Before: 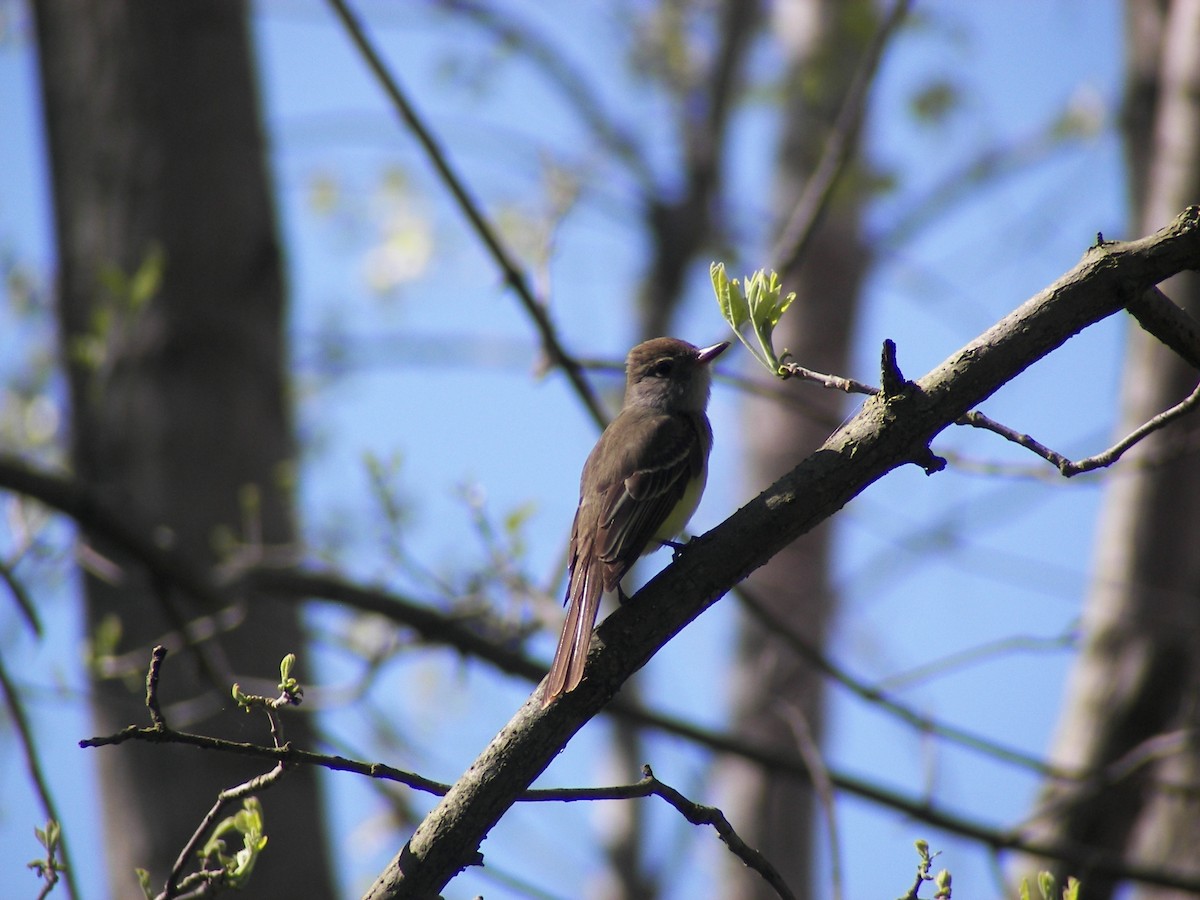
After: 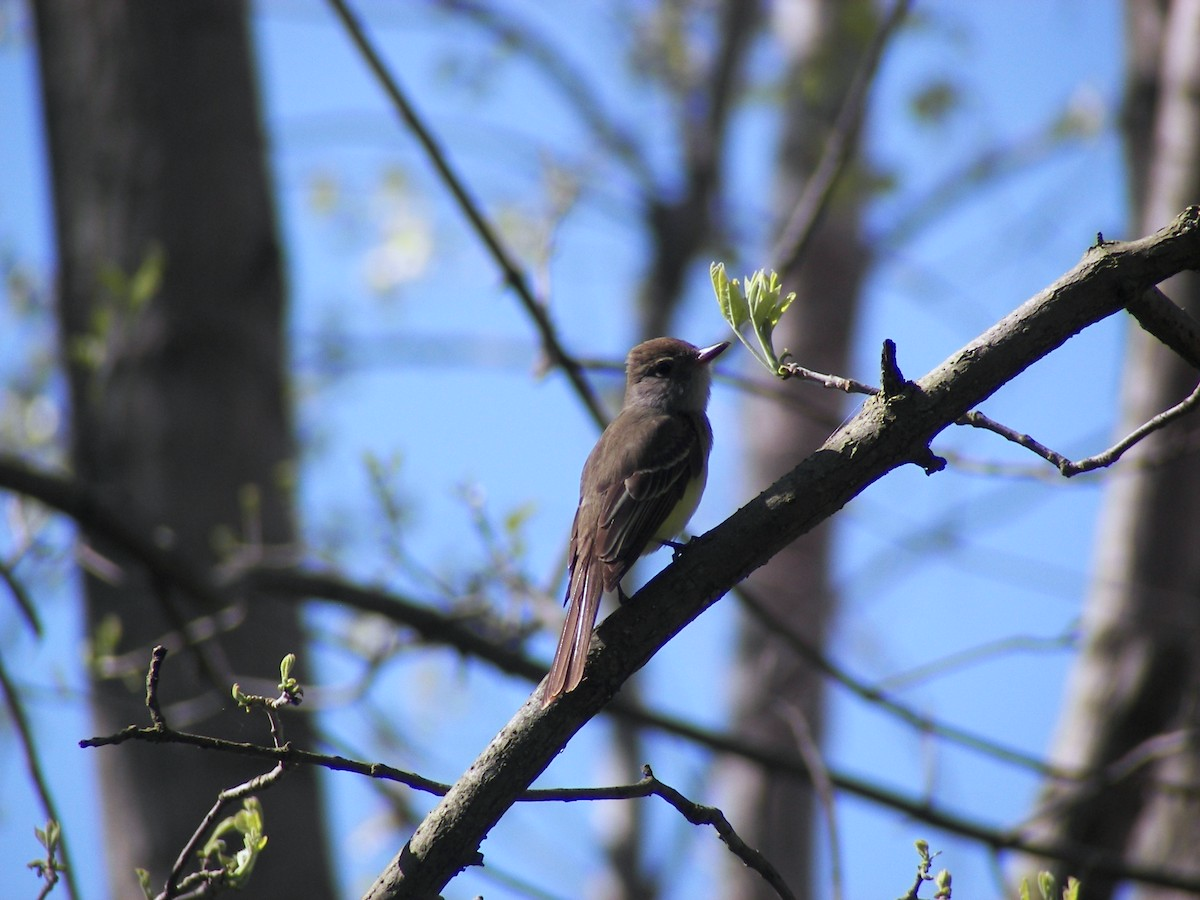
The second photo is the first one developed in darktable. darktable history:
color correction: highlights a* -0.745, highlights b* -8.46
